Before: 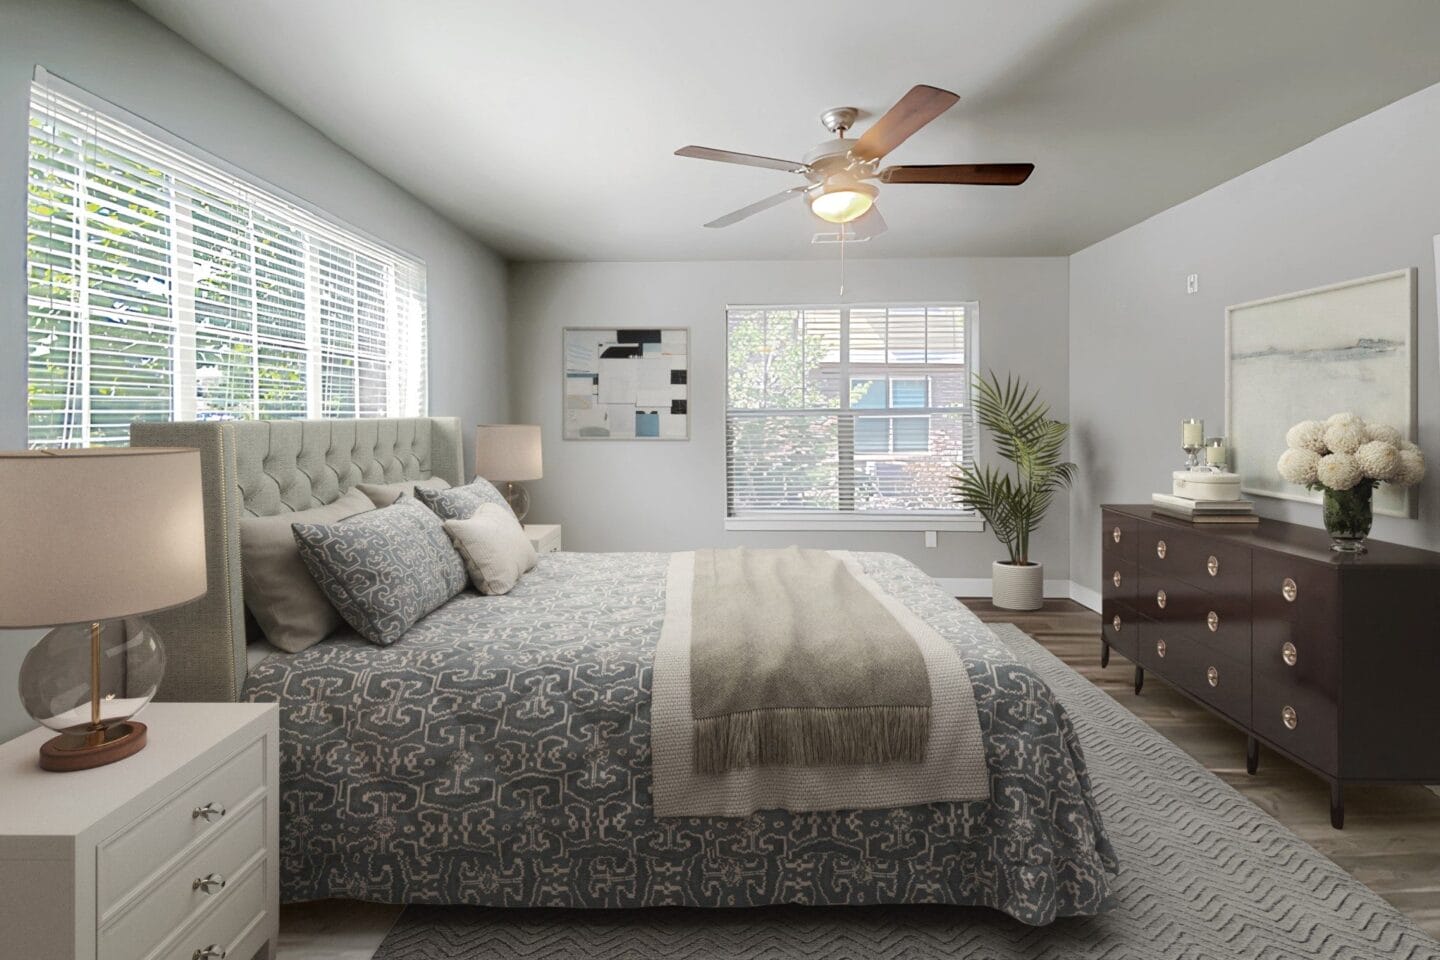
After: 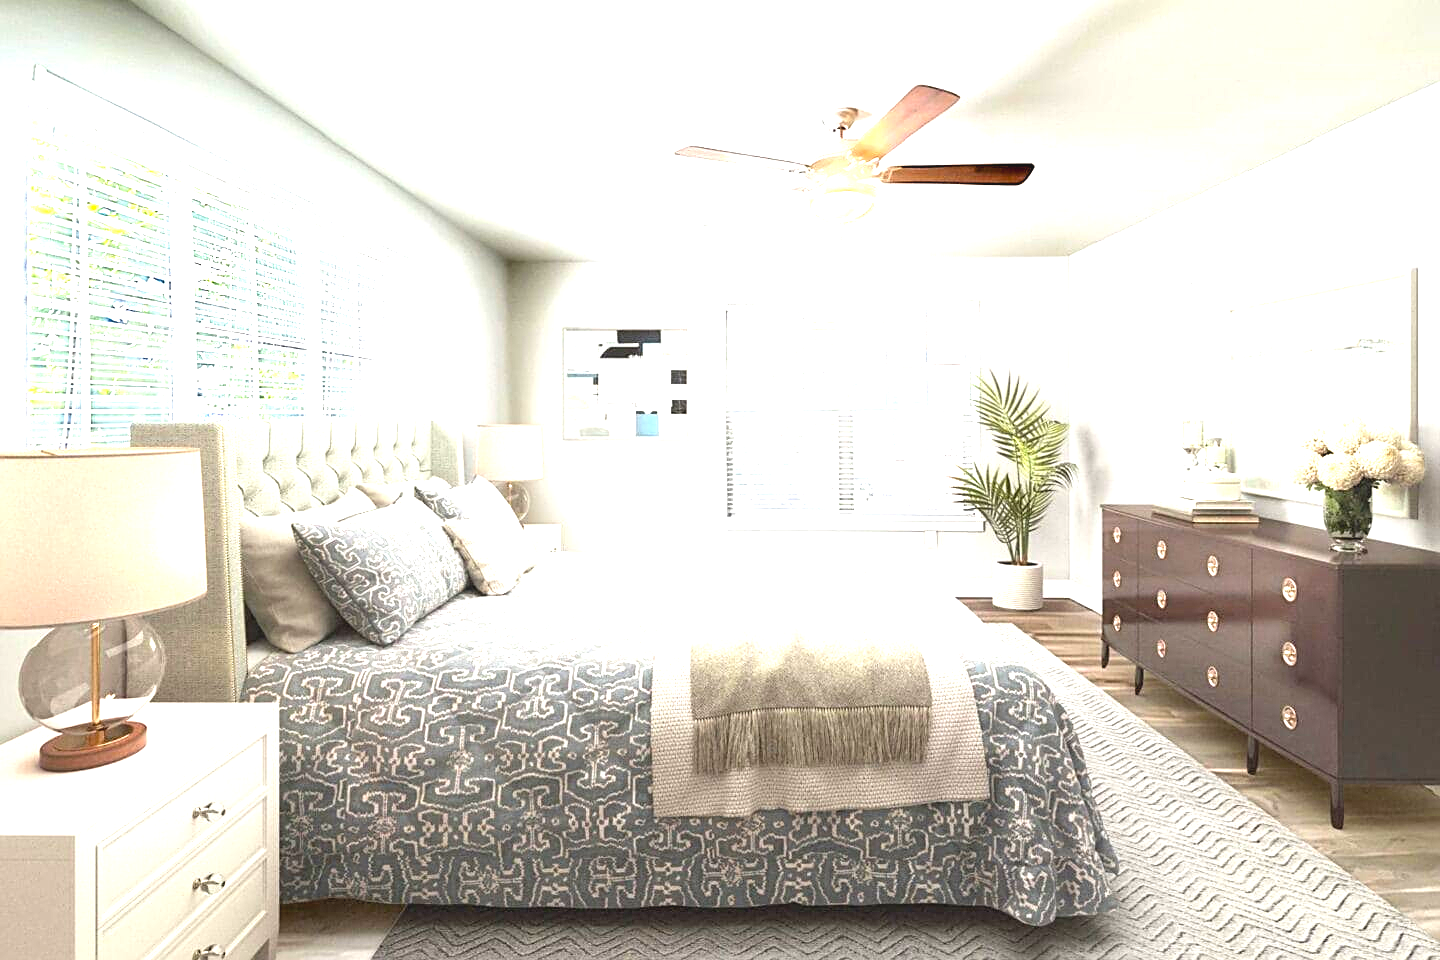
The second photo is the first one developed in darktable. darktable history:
exposure: black level correction 0.001, exposure 1.994 EV, compensate exposure bias true, compensate highlight preservation false
sharpen: on, module defaults
color balance rgb: power › luminance -3.632%, power › hue 144.48°, perceptual saturation grading › global saturation 9.905%, global vibrance 5.269%, contrast 3.037%
contrast brightness saturation: contrast -0.098, brightness 0.054, saturation 0.084
